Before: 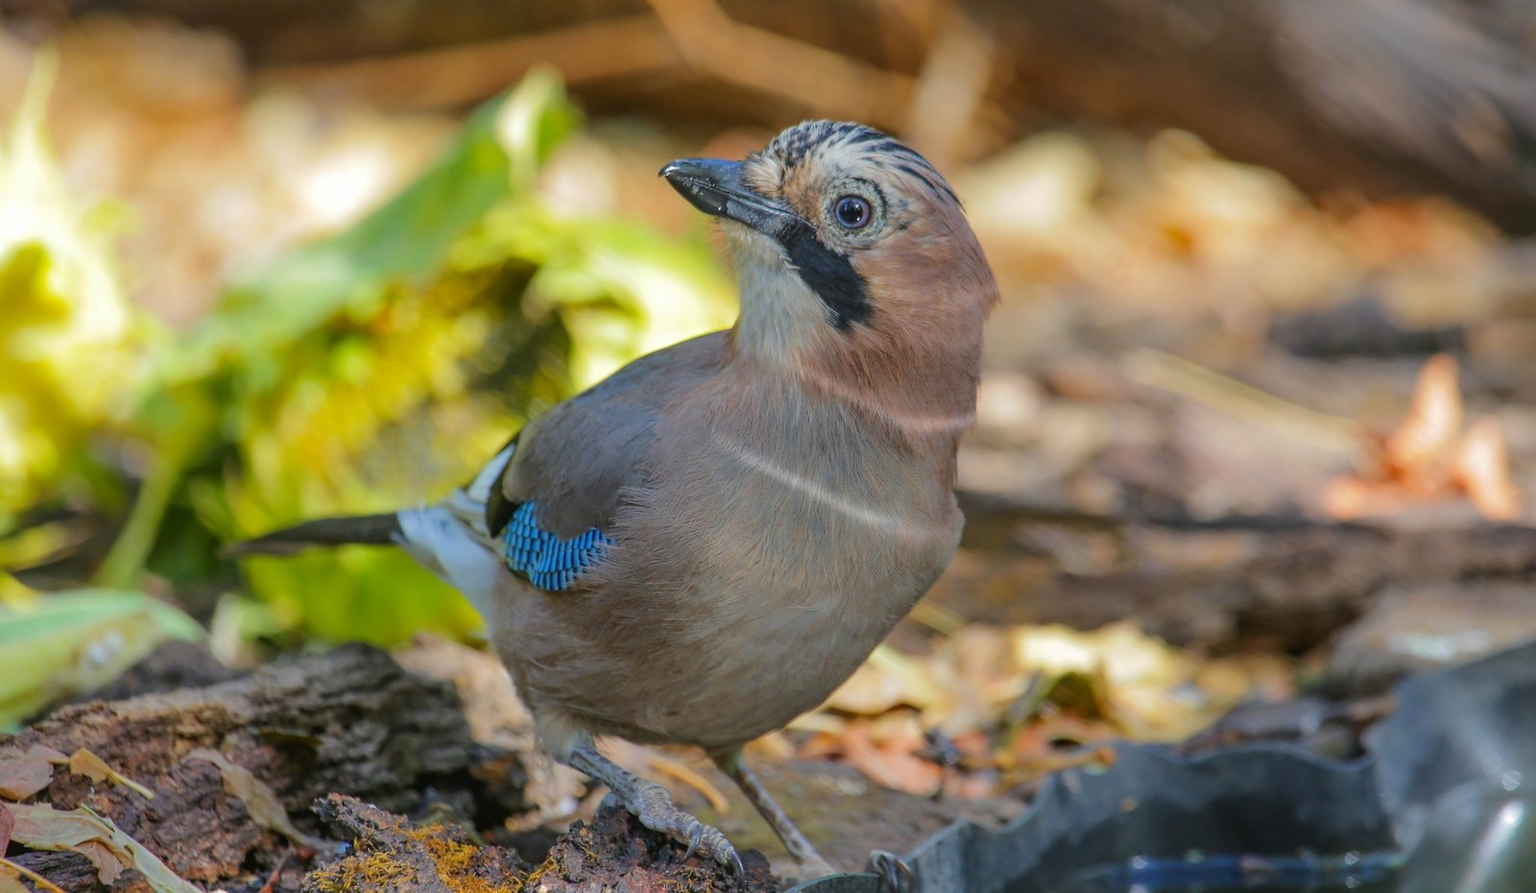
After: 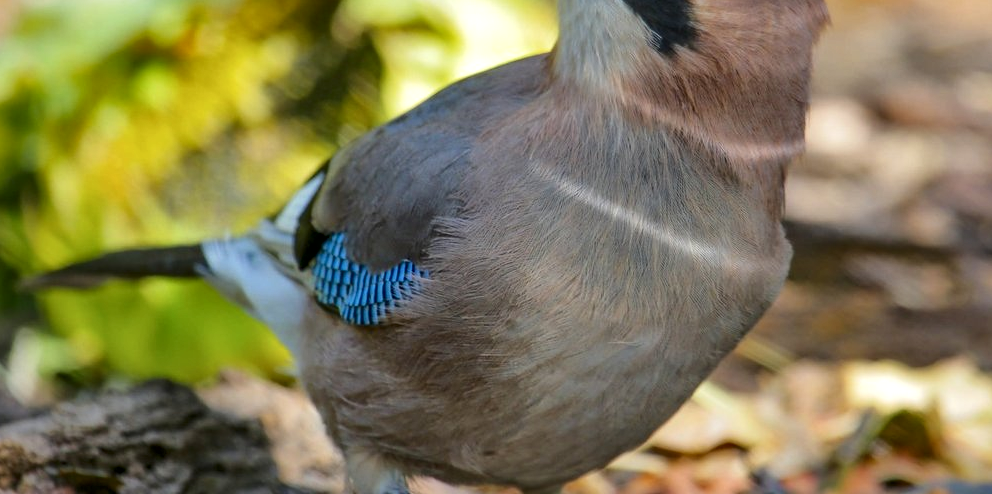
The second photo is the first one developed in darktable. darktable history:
crop: left 13.312%, top 31.28%, right 24.627%, bottom 15.582%
local contrast: mode bilateral grid, contrast 50, coarseness 50, detail 150%, midtone range 0.2
